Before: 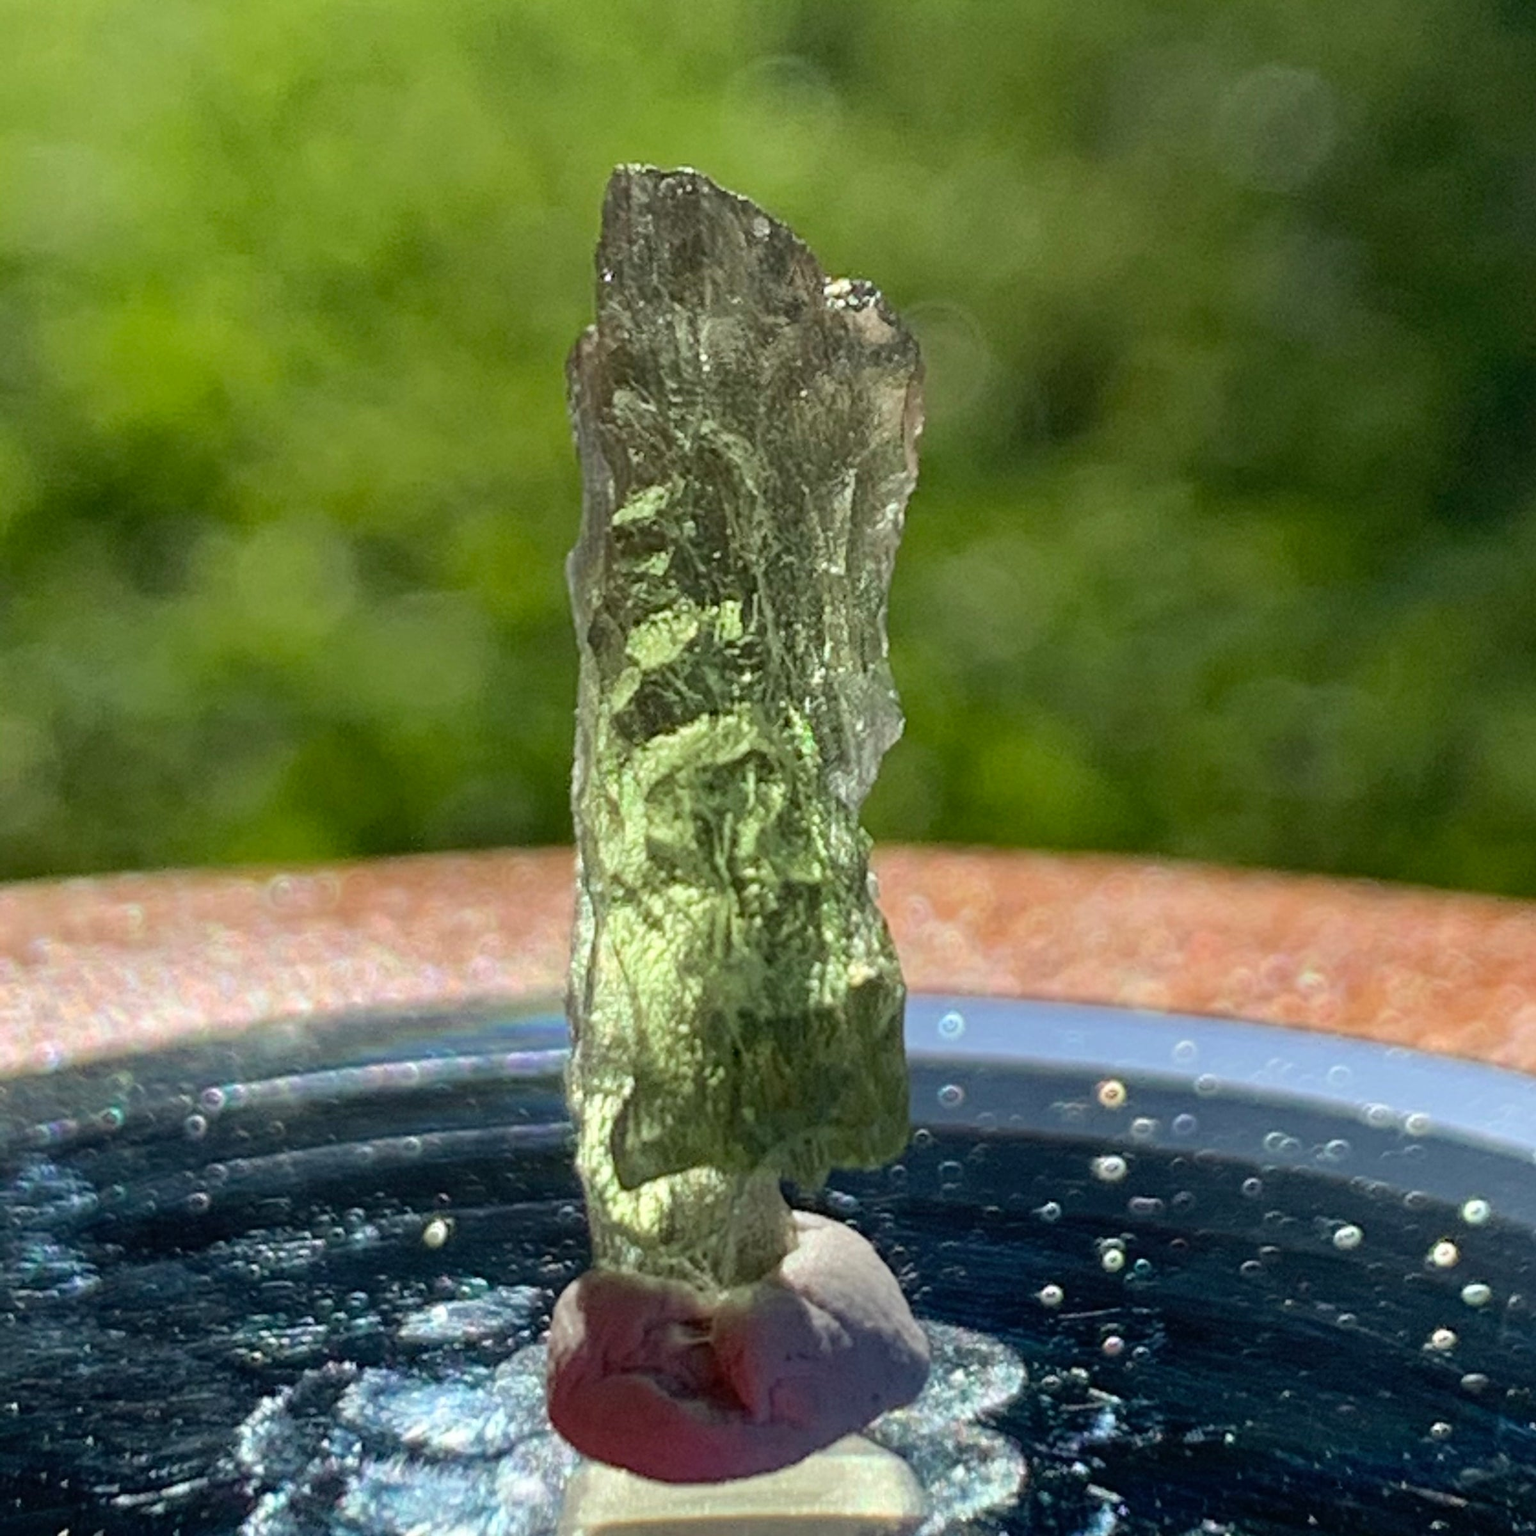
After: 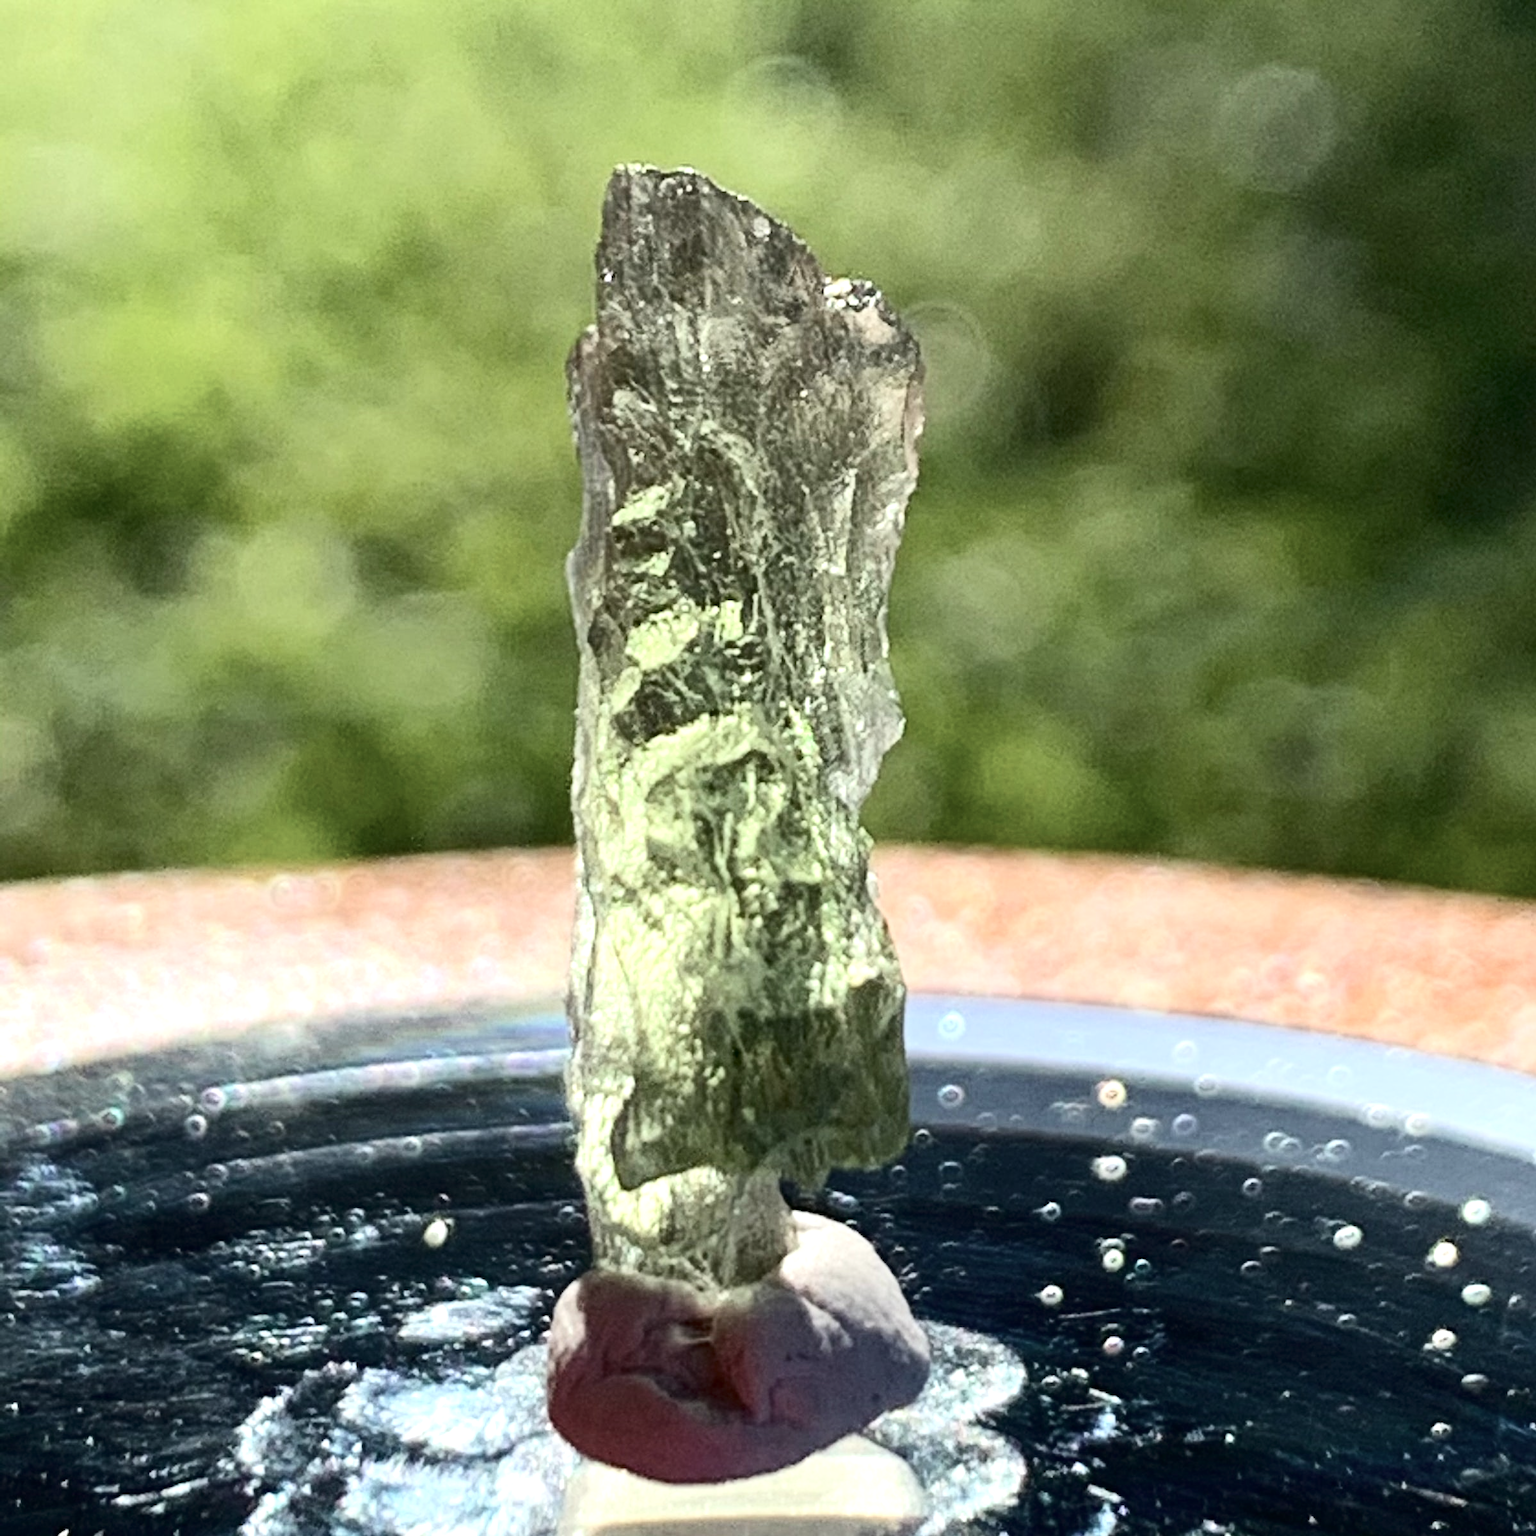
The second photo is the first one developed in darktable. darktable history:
exposure: black level correction 0, exposure 0.7 EV, compensate exposure bias true, compensate highlight preservation false
contrast brightness saturation: contrast 0.25, saturation -0.31
